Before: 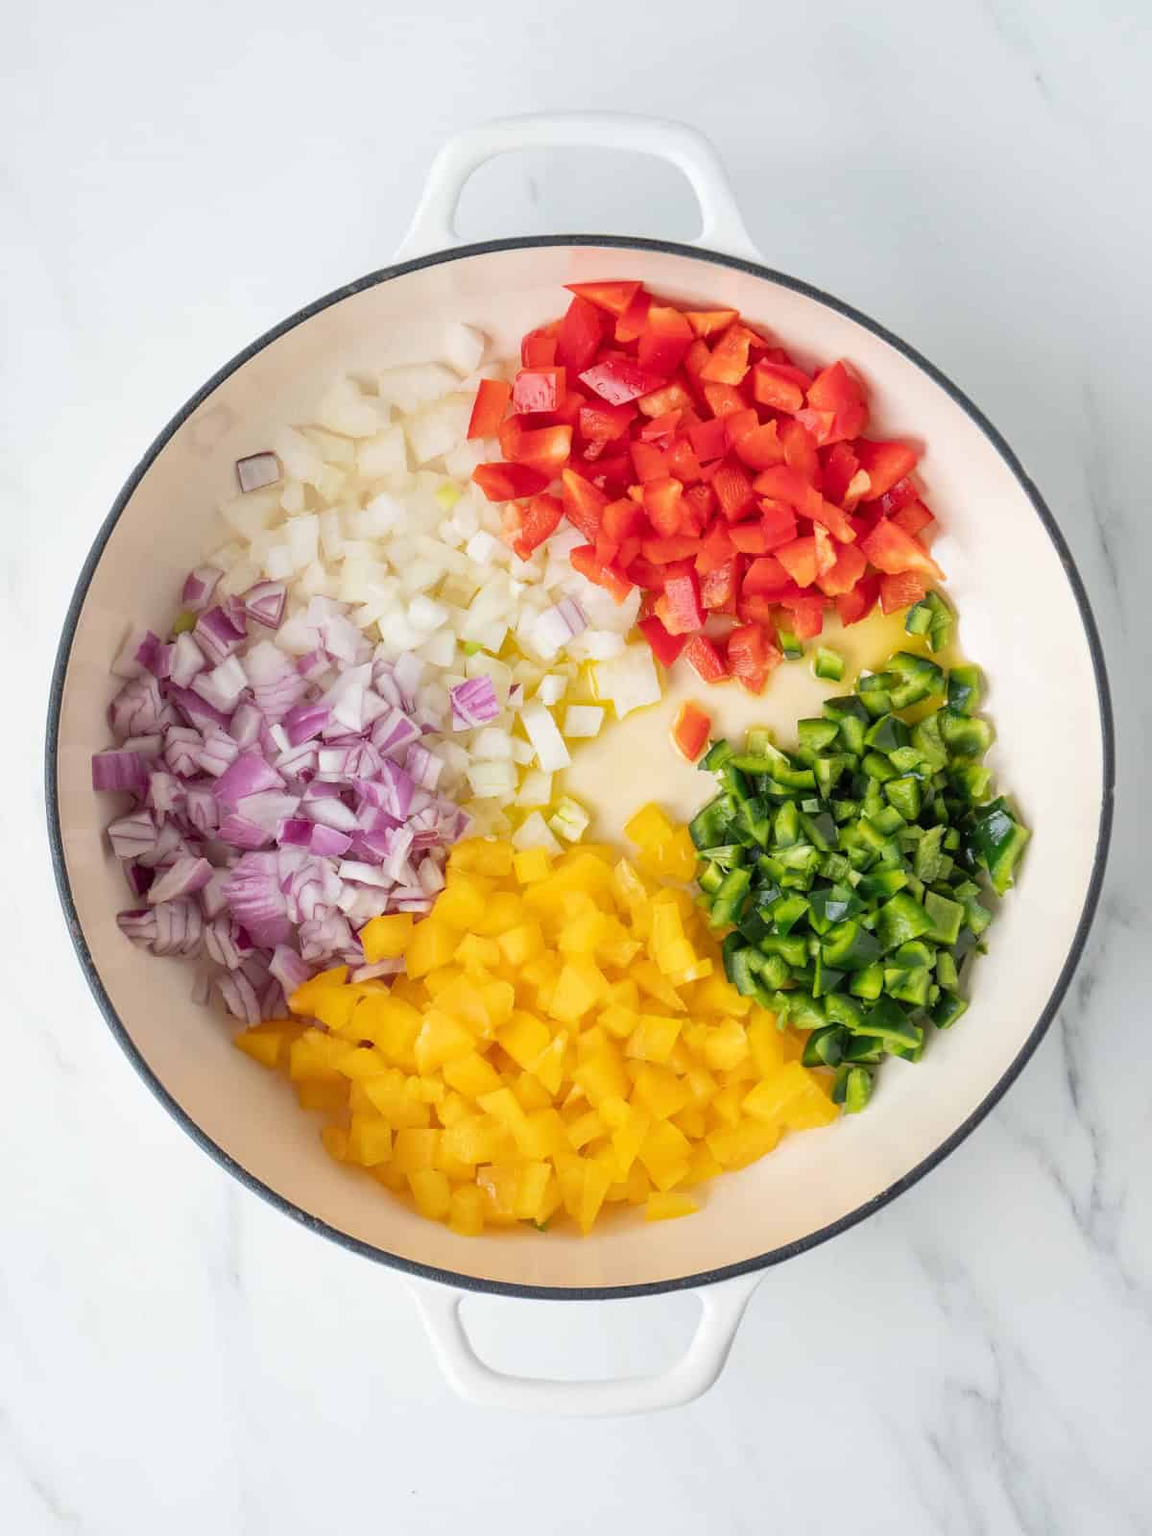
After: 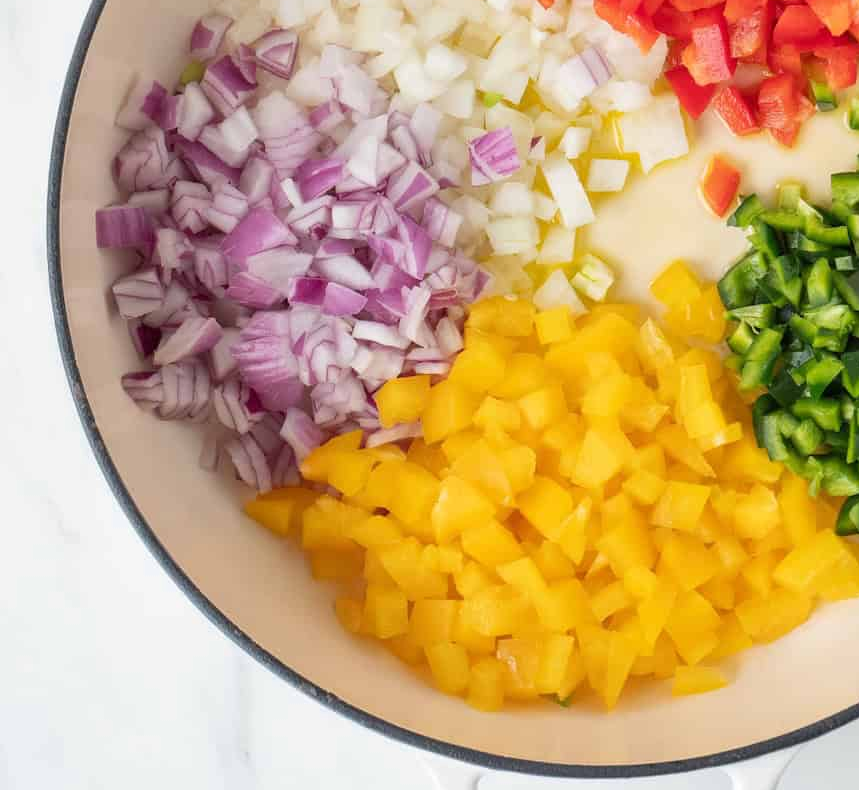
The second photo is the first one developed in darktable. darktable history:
color zones: curves: ch0 [(0, 0.5) (0.143, 0.5) (0.286, 0.5) (0.429, 0.495) (0.571, 0.437) (0.714, 0.44) (0.857, 0.496) (1, 0.5)]
crop: top 36.008%, right 28.354%, bottom 14.61%
